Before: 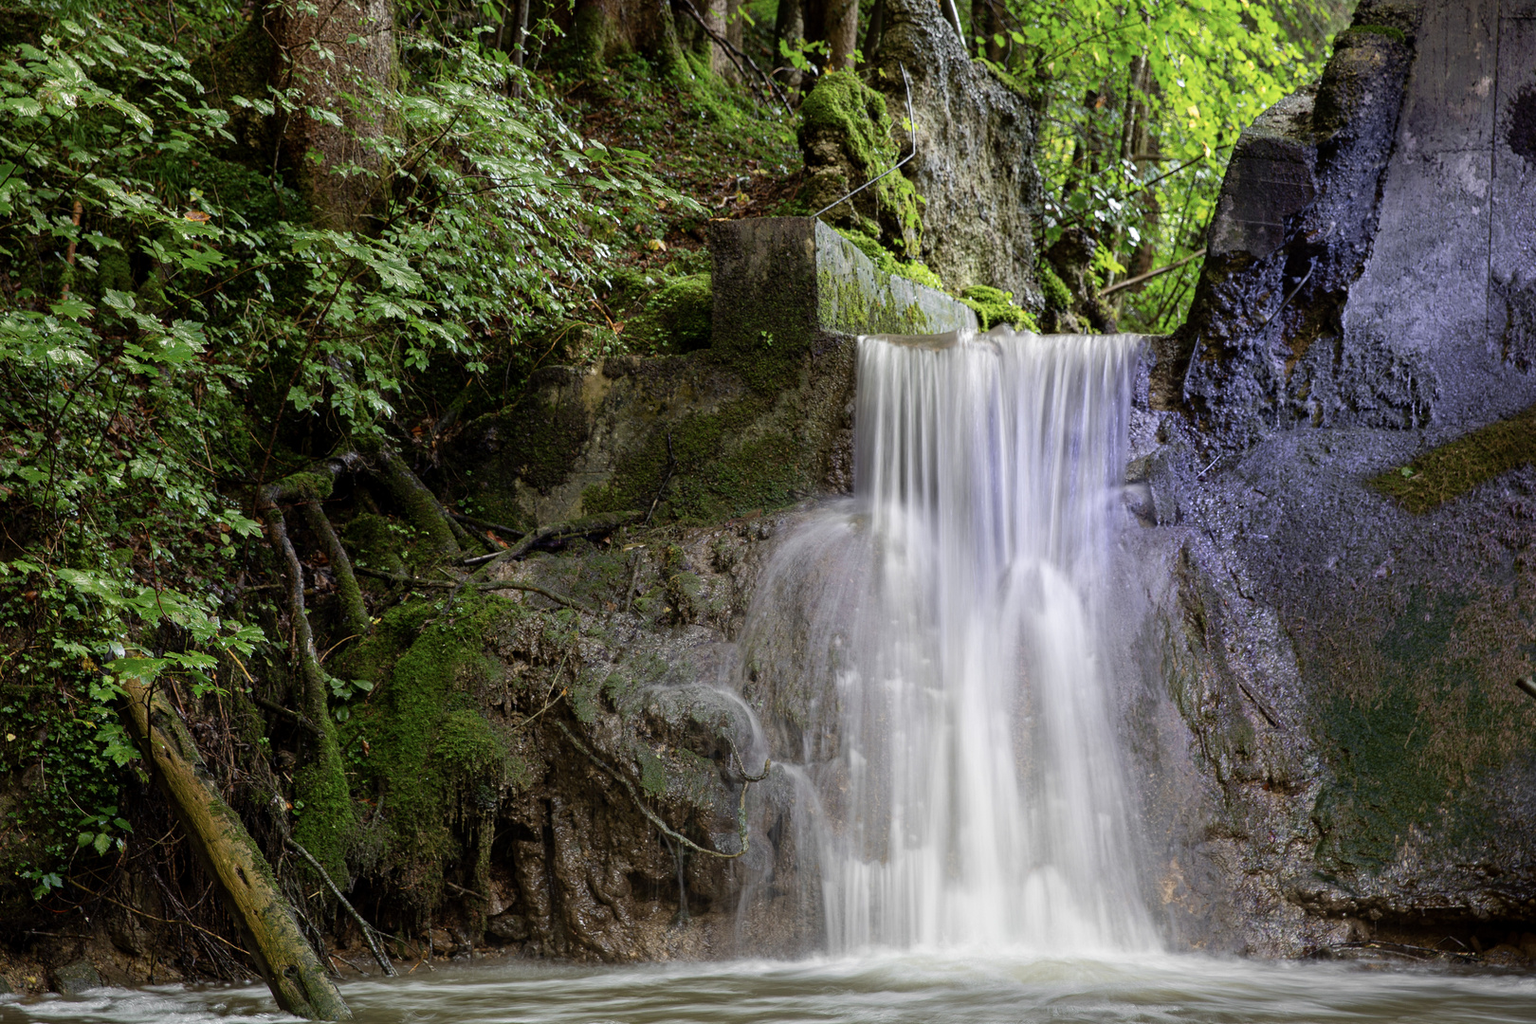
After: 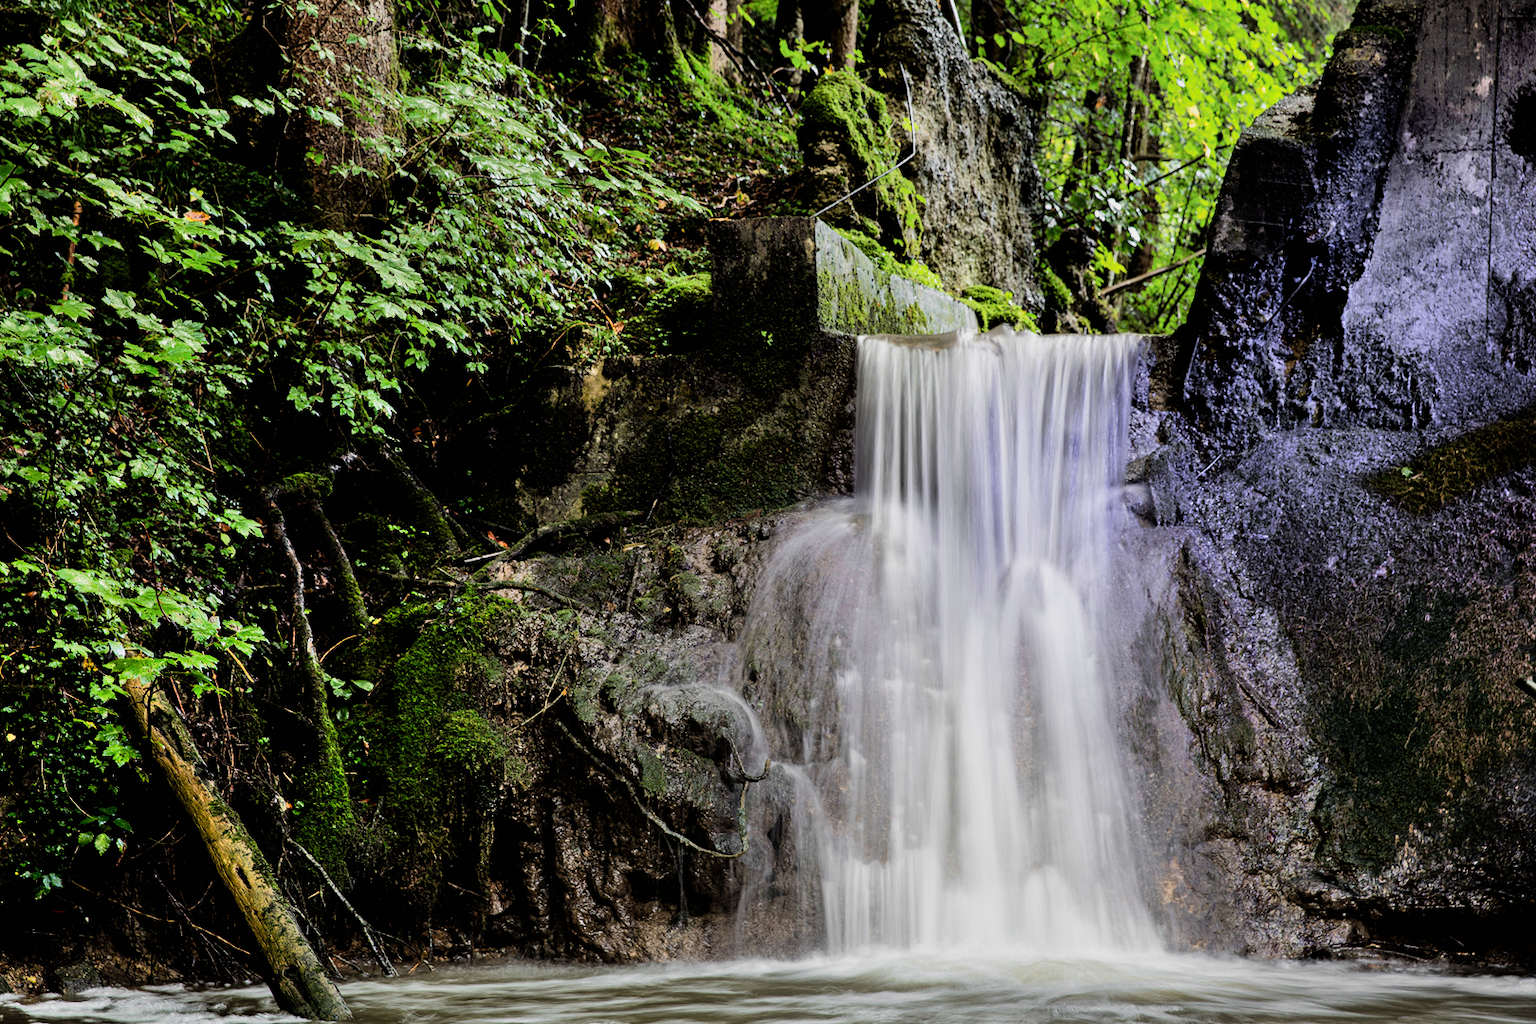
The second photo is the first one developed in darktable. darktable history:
filmic rgb: black relative exposure -5 EV, white relative exposure 3.5 EV, hardness 3.19, contrast 1.4, highlights saturation mix -50%
shadows and highlights: low approximation 0.01, soften with gaussian
